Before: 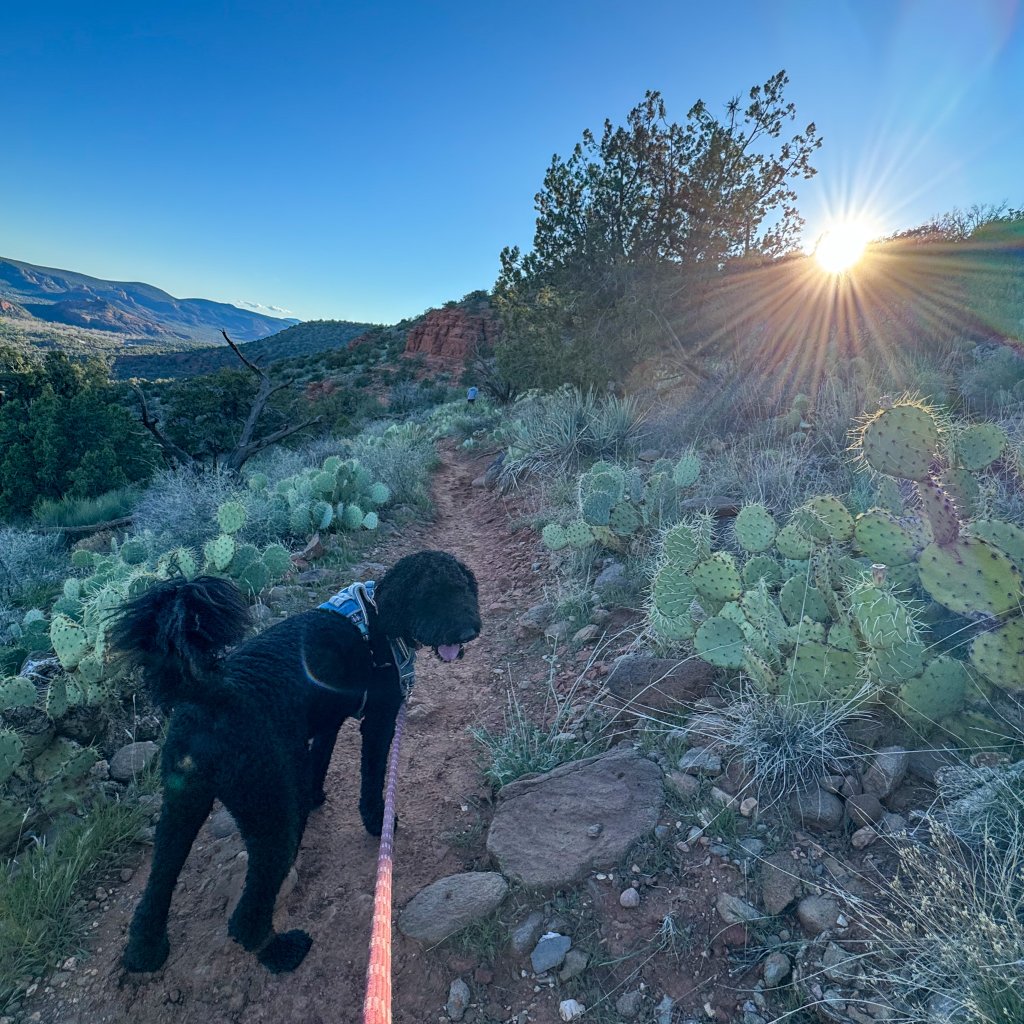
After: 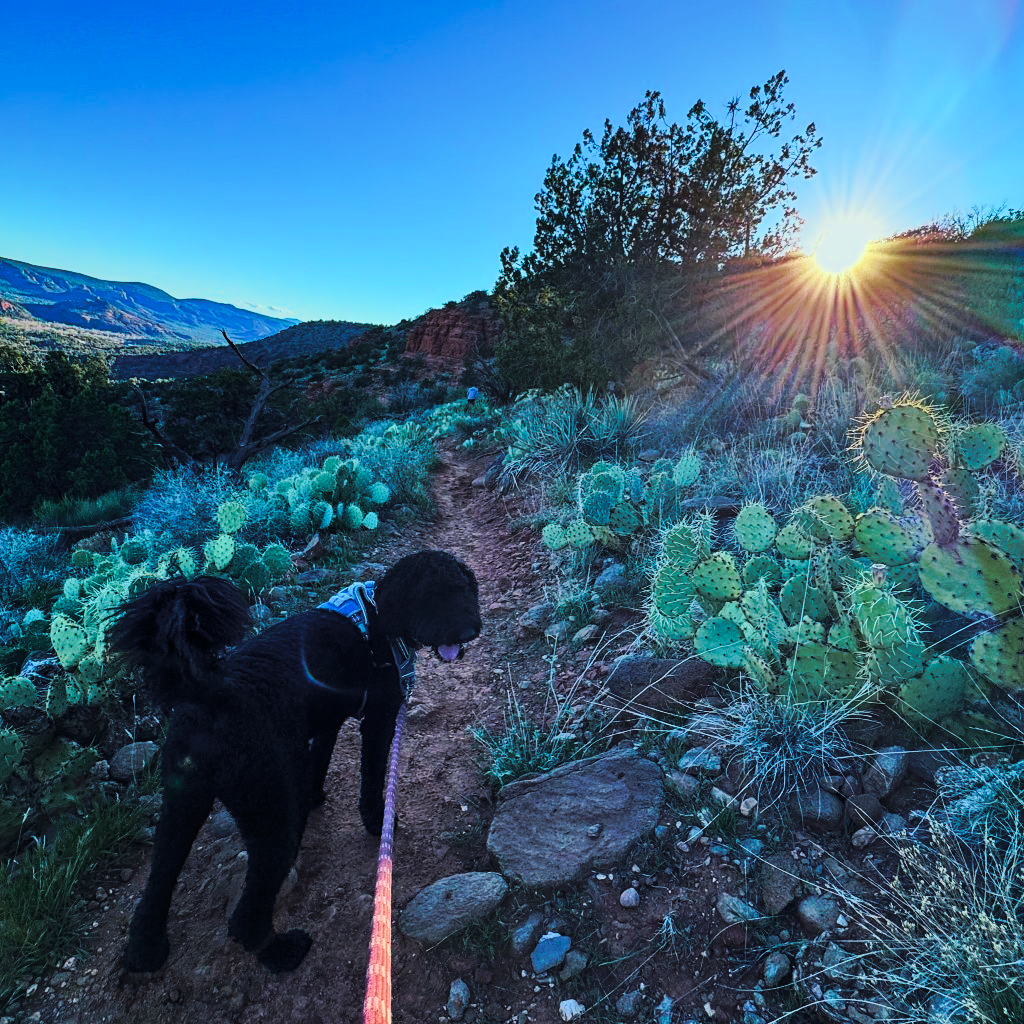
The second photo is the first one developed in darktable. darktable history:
tone curve: curves: ch0 [(0, 0) (0.003, 0.003) (0.011, 0.01) (0.025, 0.023) (0.044, 0.041) (0.069, 0.064) (0.1, 0.093) (0.136, 0.126) (0.177, 0.165) (0.224, 0.208) (0.277, 0.257) (0.335, 0.311) (0.399, 0.37) (0.468, 0.434) (0.543, 0.541) (0.623, 0.622) (0.709, 0.708) (0.801, 0.8) (0.898, 0.897) (1, 1)], preserve colors none
color look up table: target L [93.96, 75.3, 87.74, 88.16, 82.15, 55.93, 53.79, 46.91, 43.87, 29.54, 11.33, 200, 88.07, 68.94, 51.1, 47.55, 44.35, 44.72, 35.16, 24.09, 15.46, 15.28, 8.675, 9.722, 0.532, 92.8, 83.59, 73.08, 79.17, 69.18, 62.21, 59.47, 57.47, 54.24, 59.48, 50.27, 46.32, 47.08, 35.89, 43.54, 29.57, 3.551, 0.468, 84.58, 71.99, 73.54, 59.17, 37.58, 20.61], target a [-10.83, -55.42, -52.93, -43.53, -68.54, -54.95, -50.46, -20.76, -16.56, -34.77, -17.66, 0, 8.736, 2.272, 55.83, 19.8, 69.4, 69.83, 59.28, 45.82, 7.037, 1.55, 24.61, 27.97, -0.104, -5.951, 29.03, -4.2, 1.712, 57.74, 44.78, 92.08, 0.454, 40.15, 92.79, 67.67, 25.56, 74.91, 54.44, 76.52, 50.82, 16.49, 1.101, -47.97, -25.65, -48.55, -27.37, 16.41, -11.31], target b [70.55, 72.05, -6.883, 27.48, 44.8, 56.12, 38.98, 50.79, 21.83, 35.53, 11.32, 0, 32.06, 71.05, 62.5, 44.25, 40.29, 60.37, 22.13, 36.22, 2.061, 21.8, 12.86, 3.897, 0.38, -1.548, -16.81, -40.24, -0.487, -17.09, -57.44, -53.29, -65.68, -2.07, -61.65, -54.6, -44.32, -18.25, -101.46, -77.06, -95.62, -34.26, -2.947, -13.62, -41.17, 0.394, -25.88, -67.45, -16.11], num patches 49
